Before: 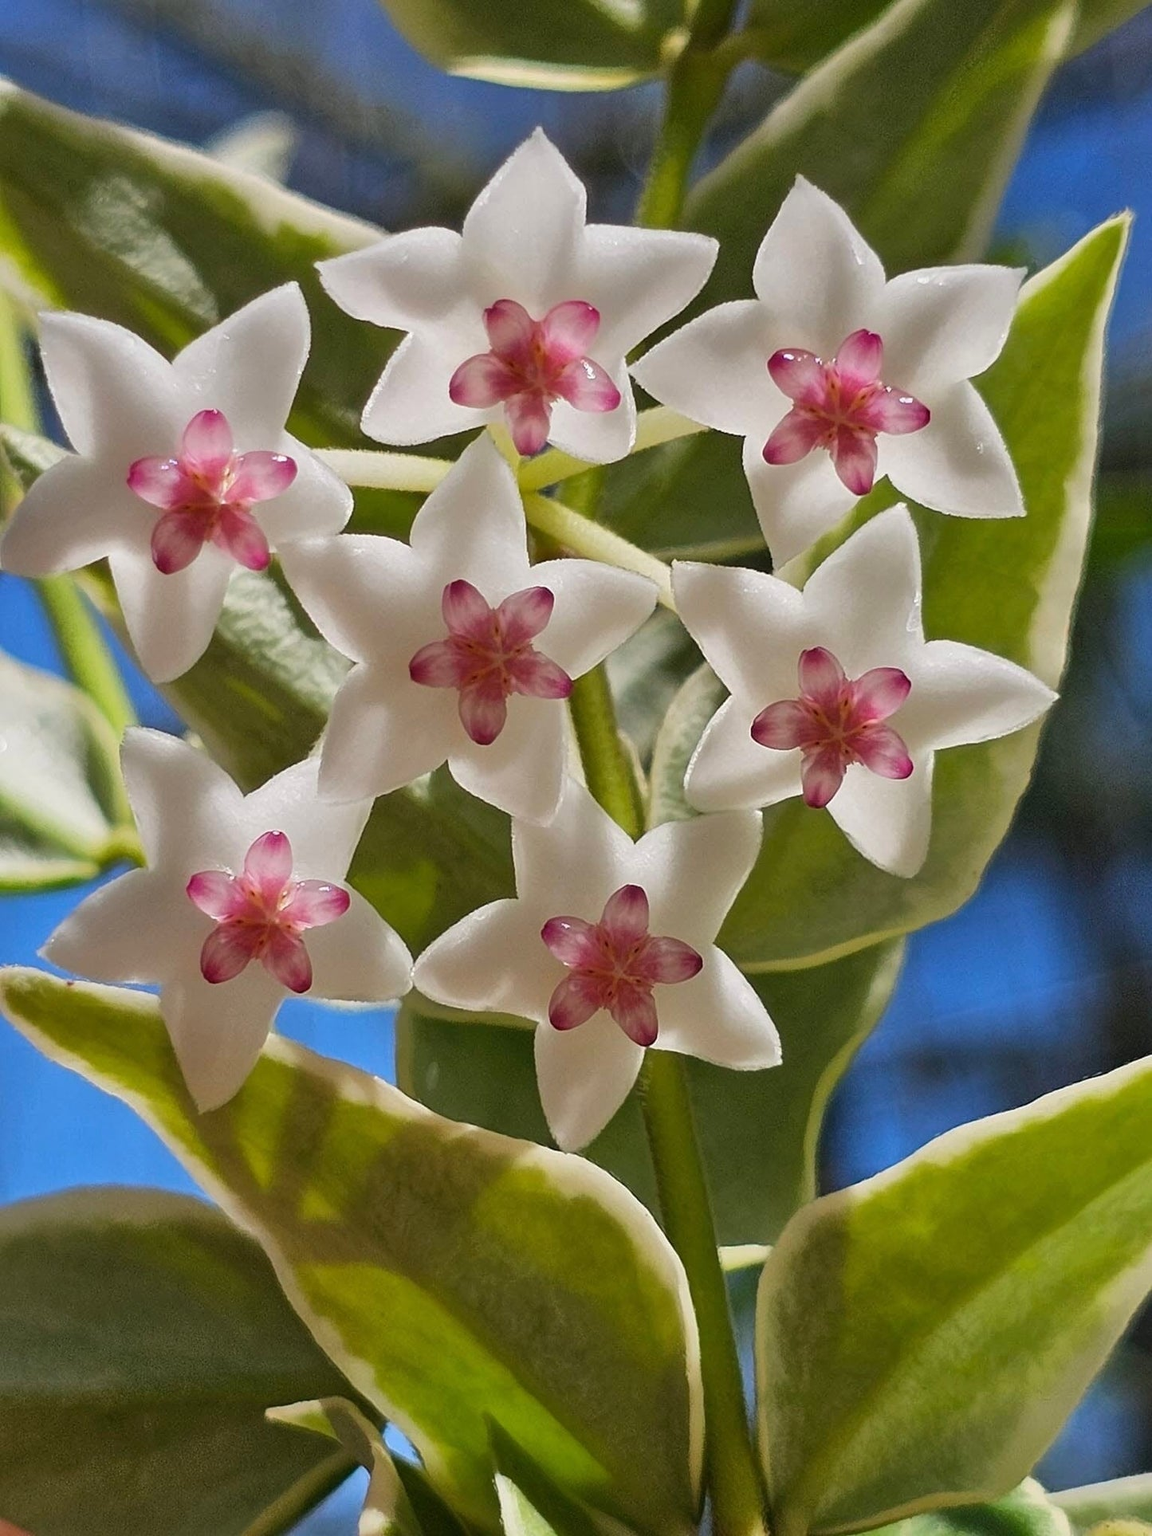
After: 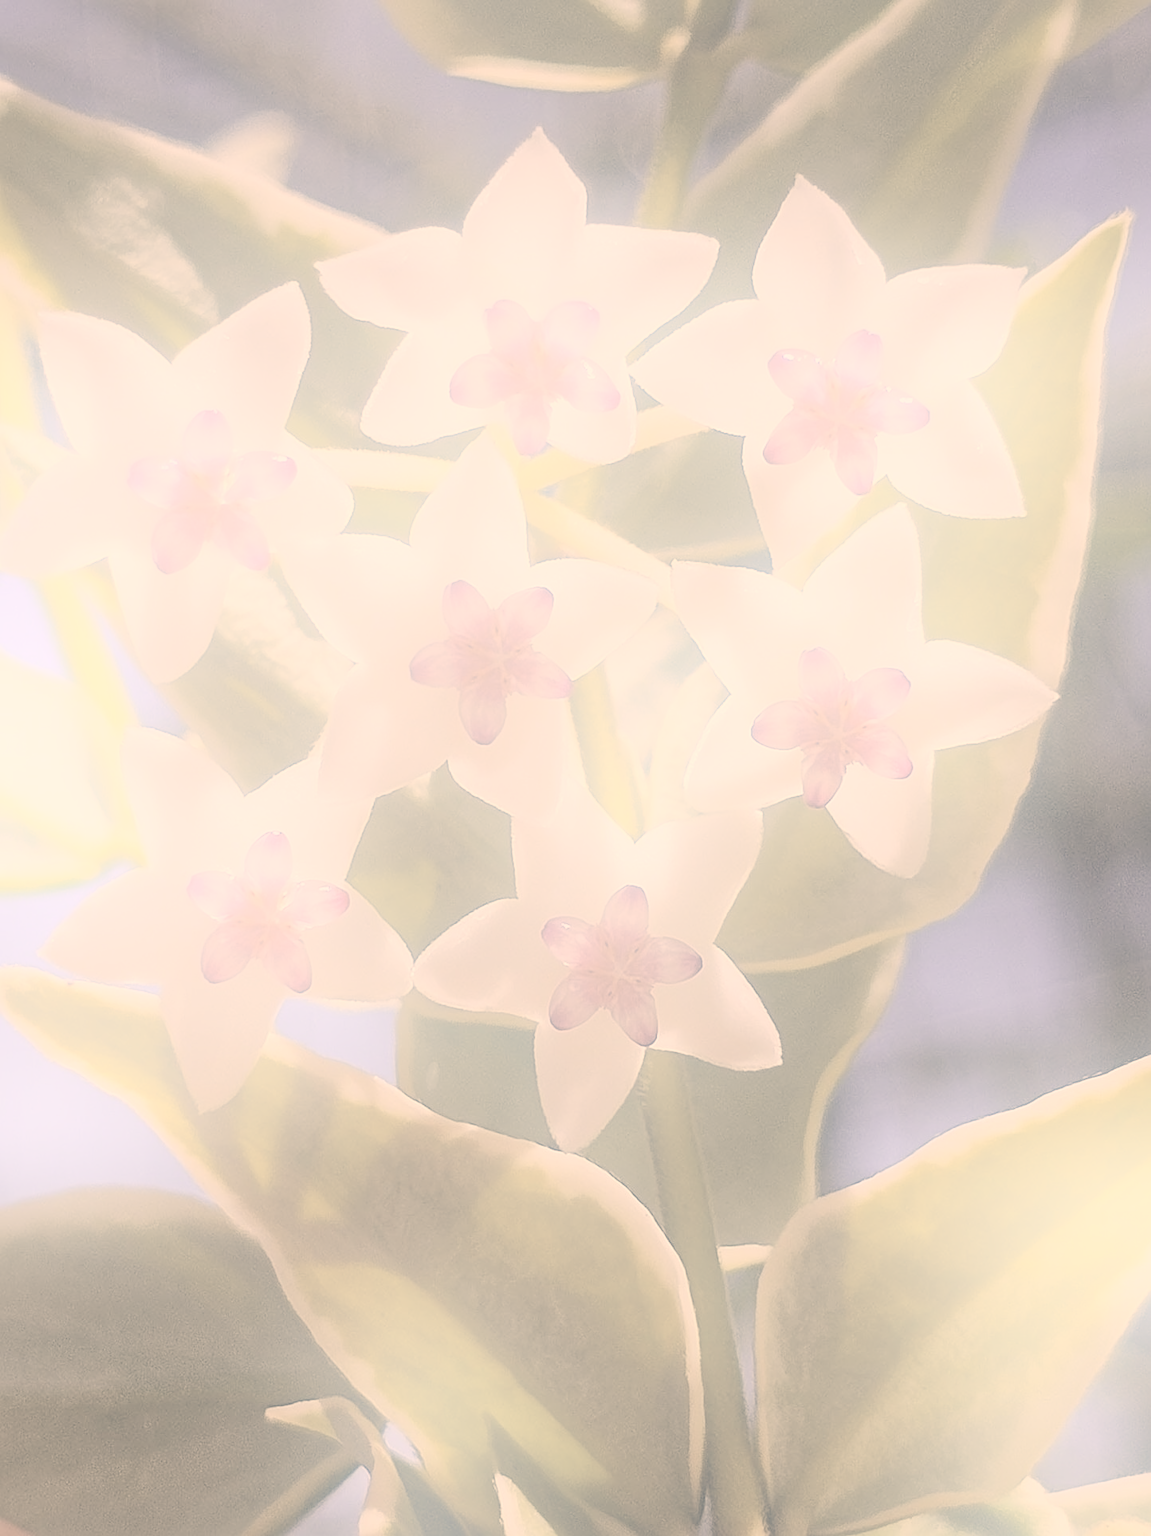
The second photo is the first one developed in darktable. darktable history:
bloom: threshold 82.5%, strength 16.25%
contrast brightness saturation: contrast -0.32, brightness 0.75, saturation -0.78
sharpen: on, module defaults
color correction: highlights a* 10.32, highlights b* 14.66, shadows a* -9.59, shadows b* -15.02
